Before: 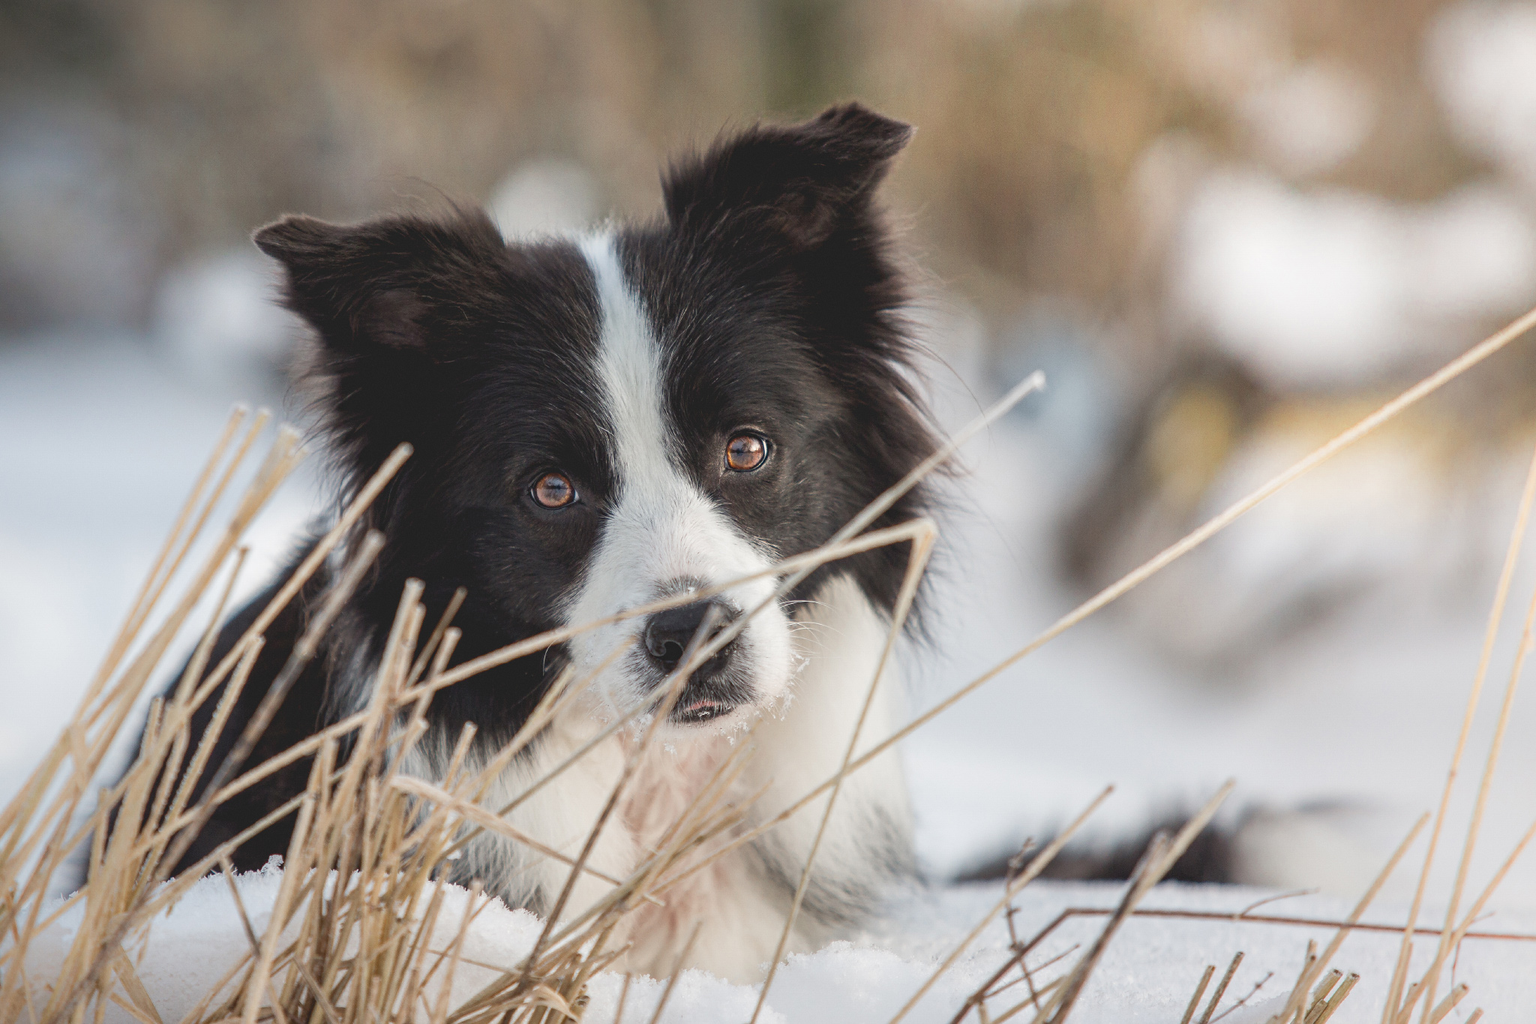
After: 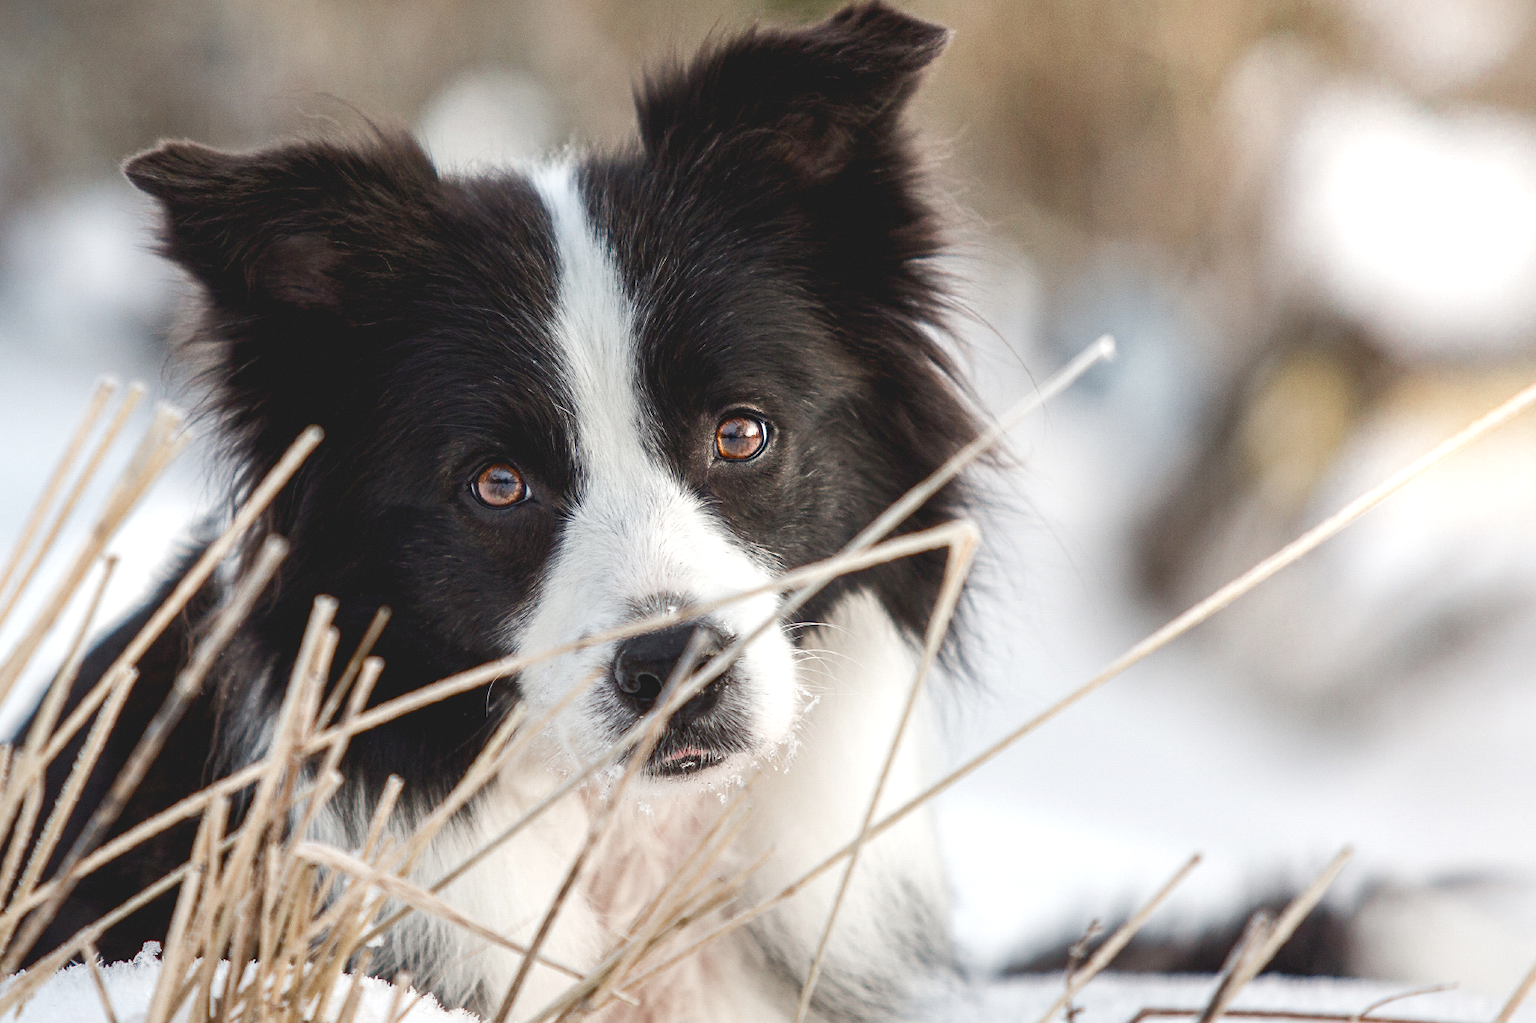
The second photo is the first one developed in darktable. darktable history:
crop and rotate: left 10.071%, top 10.071%, right 10.02%, bottom 10.02%
tone equalizer: -8 EV -0.417 EV, -7 EV -0.389 EV, -6 EV -0.333 EV, -5 EV -0.222 EV, -3 EV 0.222 EV, -2 EV 0.333 EV, -1 EV 0.389 EV, +0 EV 0.417 EV, edges refinement/feathering 500, mask exposure compensation -1.57 EV, preserve details no
color balance rgb: perceptual saturation grading › global saturation 20%, perceptual saturation grading › highlights -50%, perceptual saturation grading › shadows 30%
